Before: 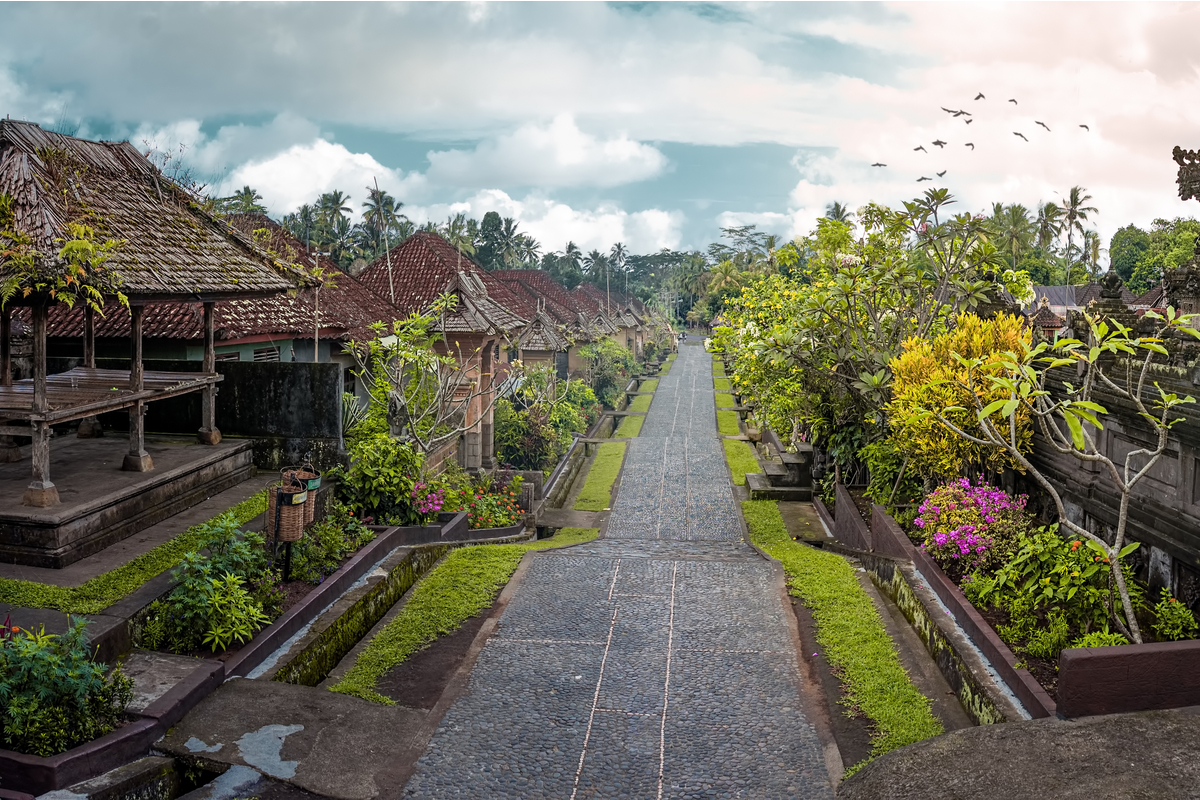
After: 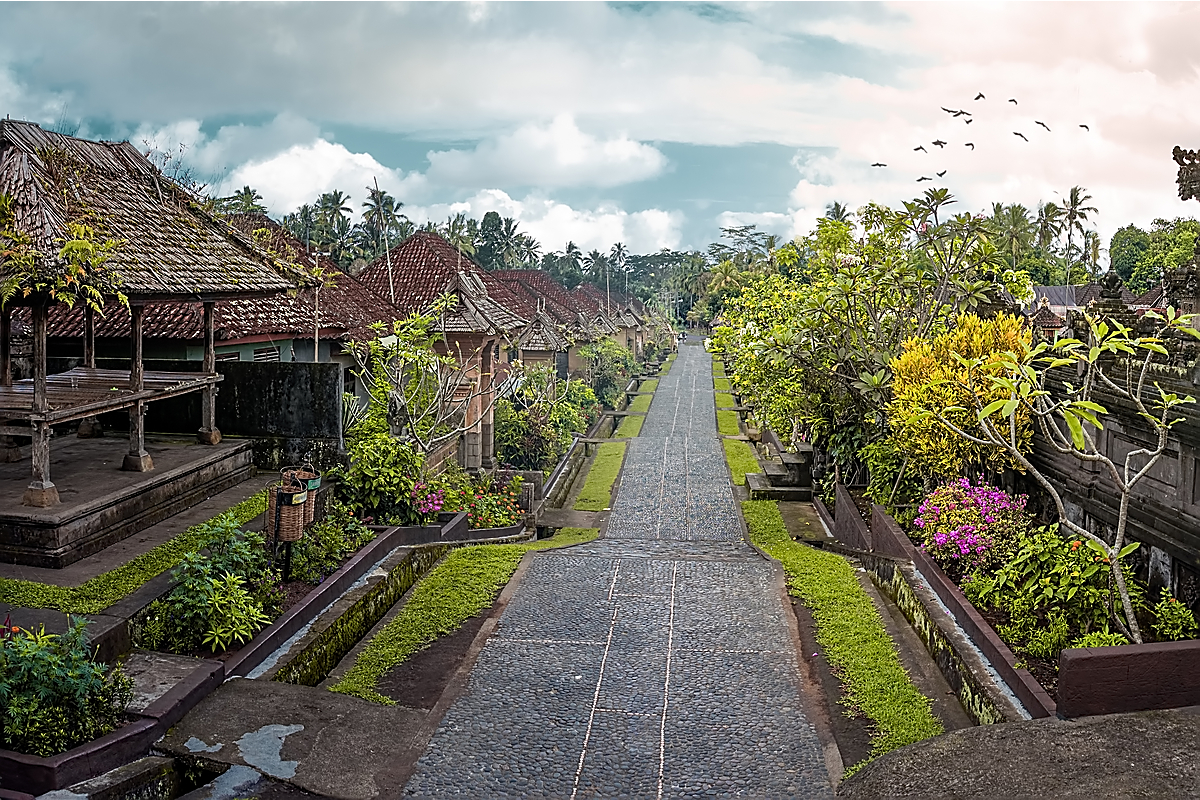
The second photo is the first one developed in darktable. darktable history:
sharpen: radius 1.368, amount 1.244, threshold 0.793
